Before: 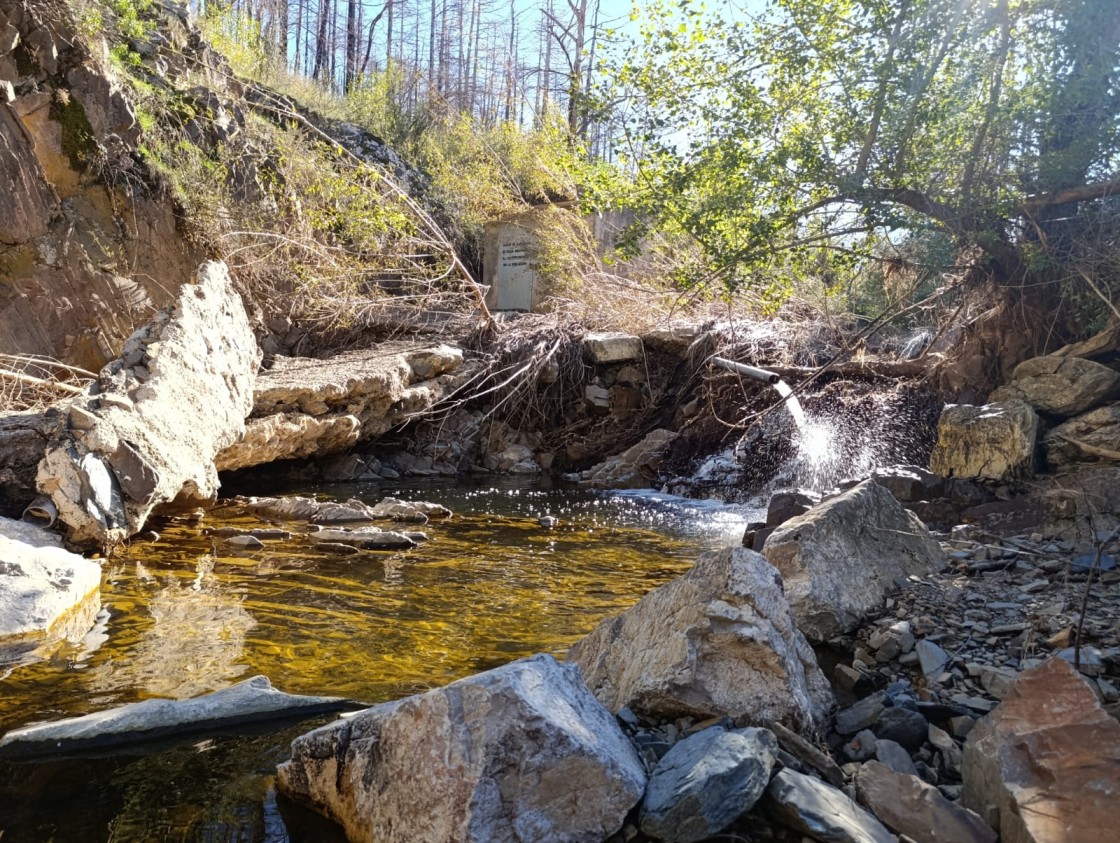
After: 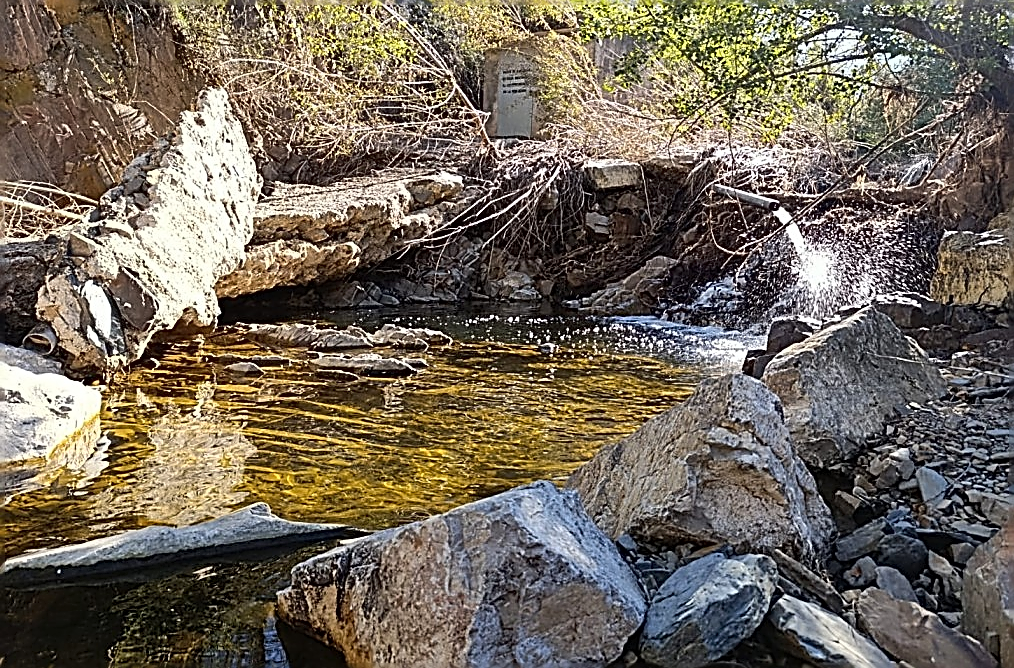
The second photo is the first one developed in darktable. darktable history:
crop: top 20.528%, right 9.415%, bottom 0.211%
shadows and highlights: soften with gaussian
sharpen: amount 1.987
